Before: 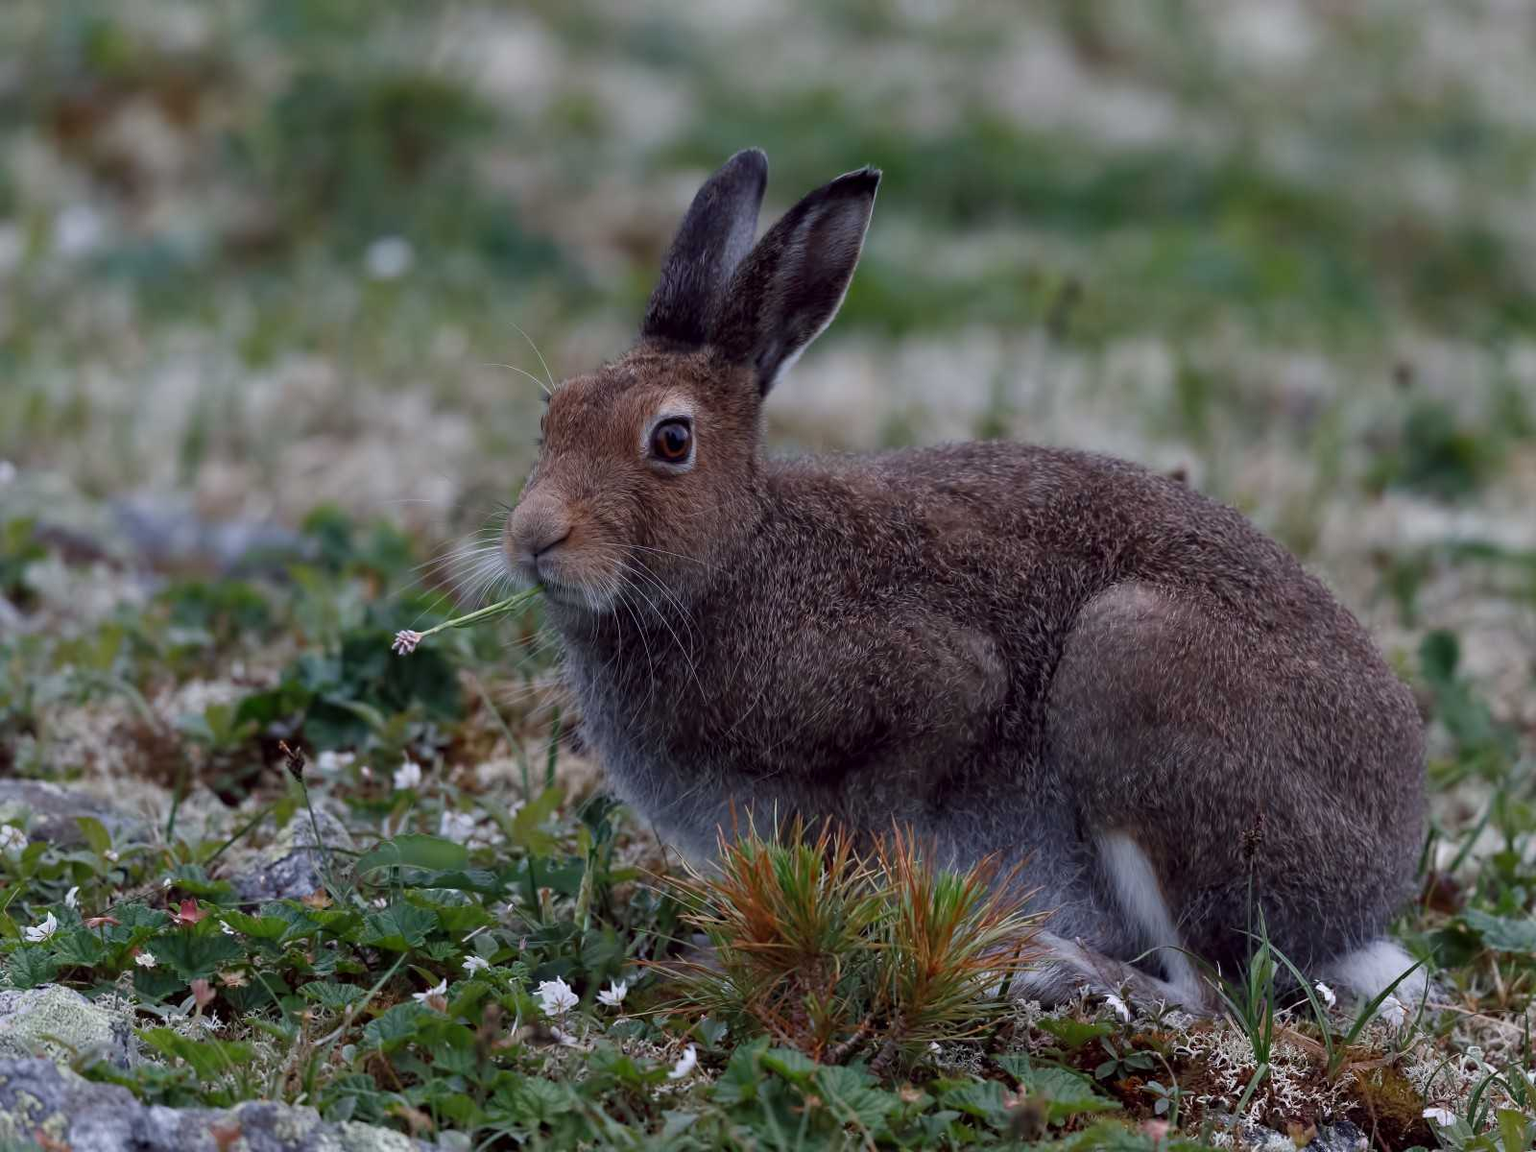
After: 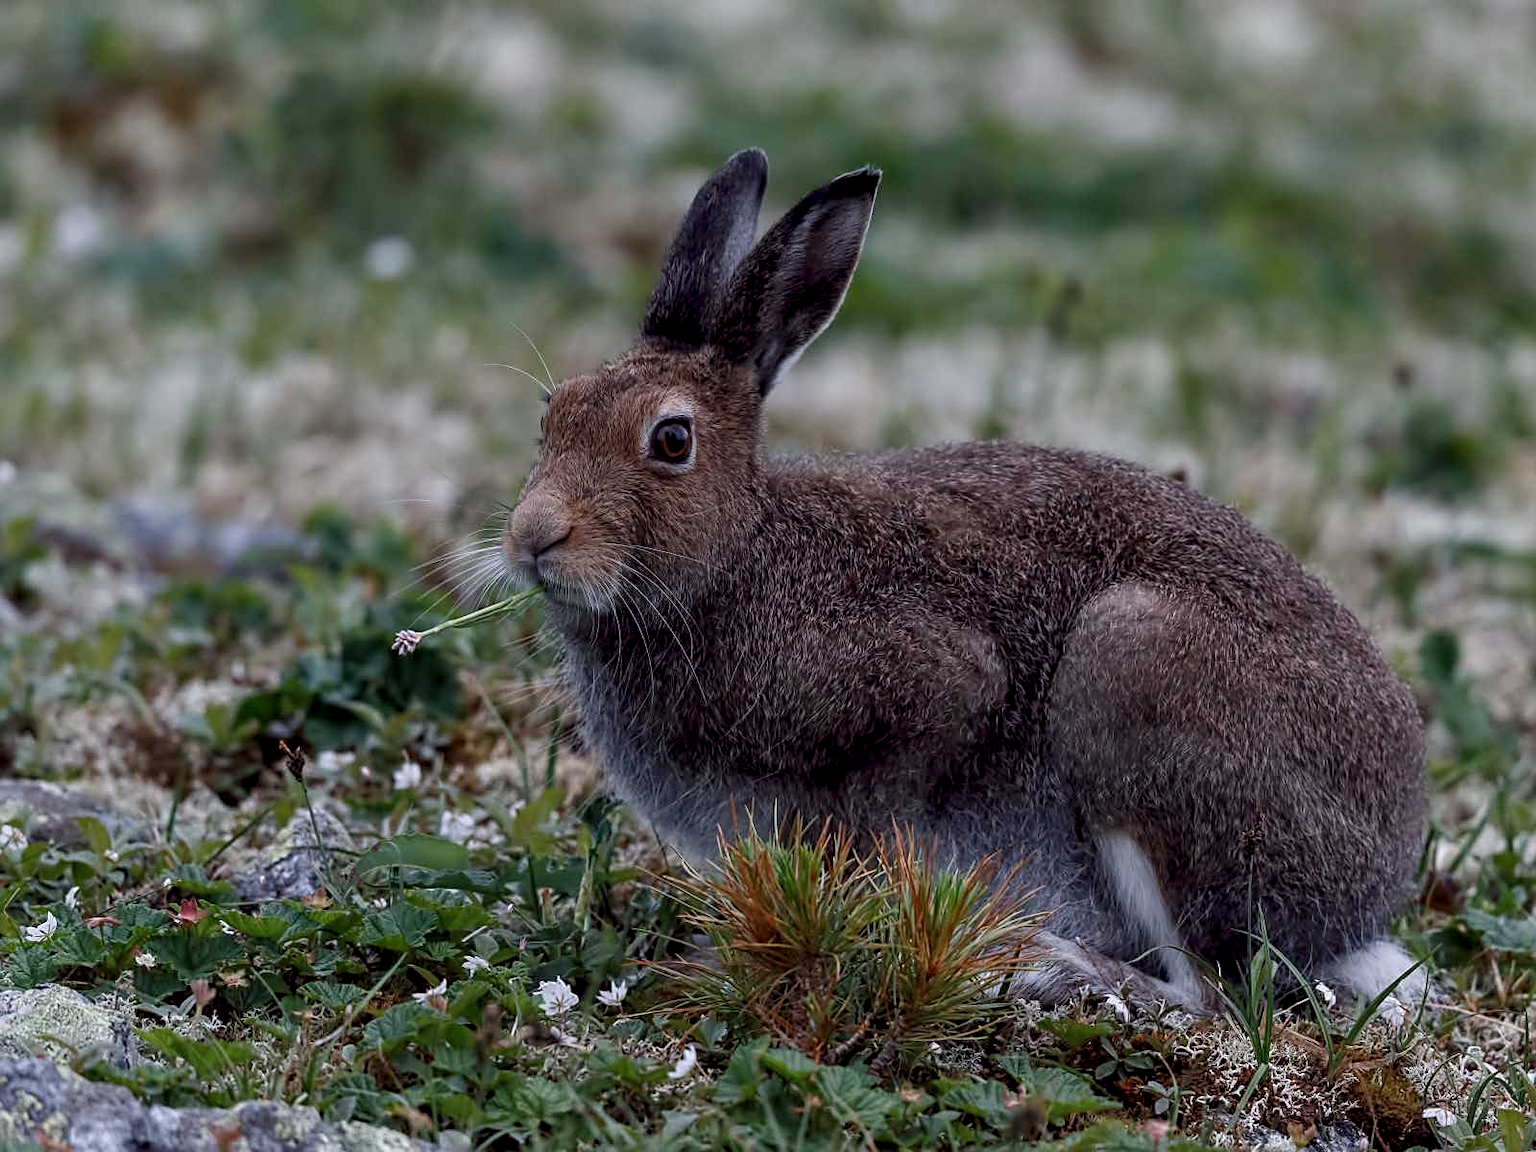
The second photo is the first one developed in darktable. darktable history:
local contrast: detail 130%
sharpen: on, module defaults
exposure: compensate highlight preservation false
